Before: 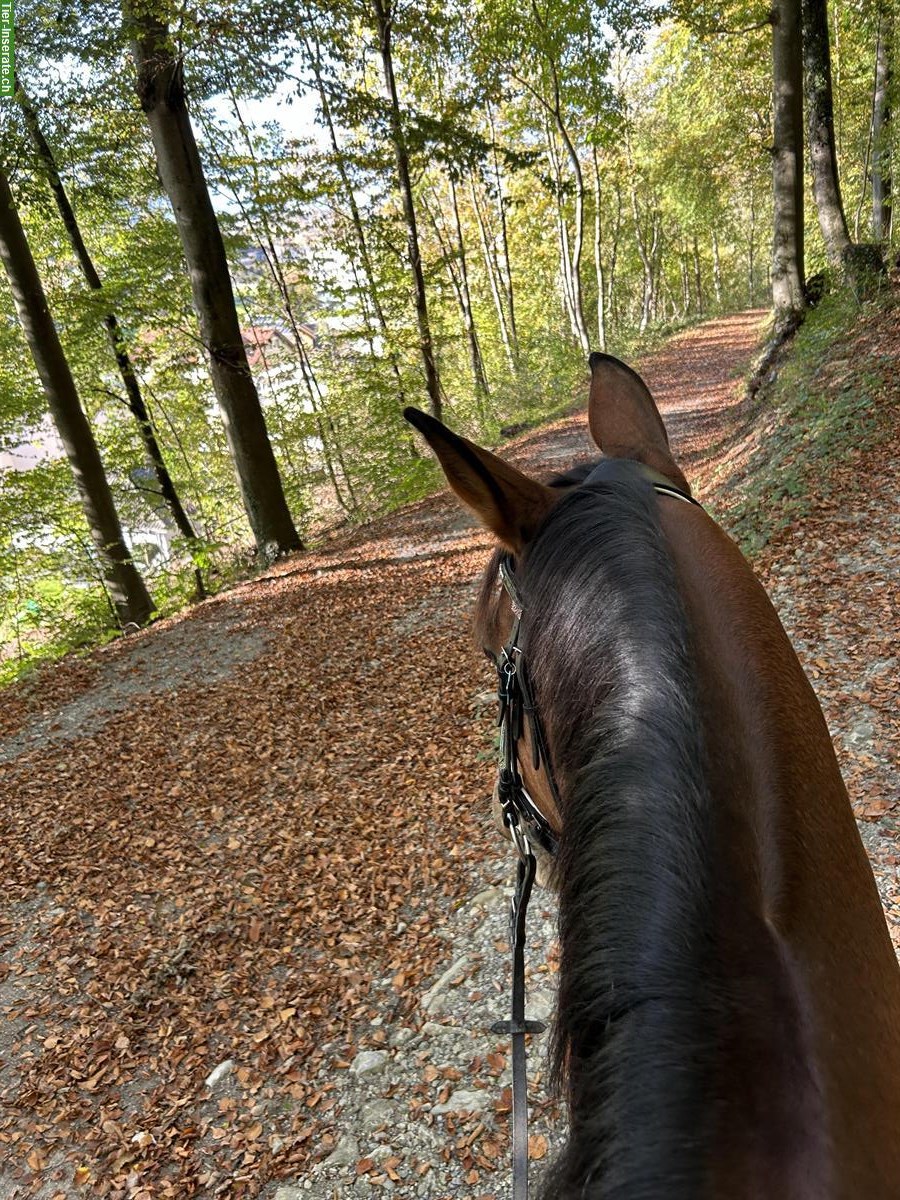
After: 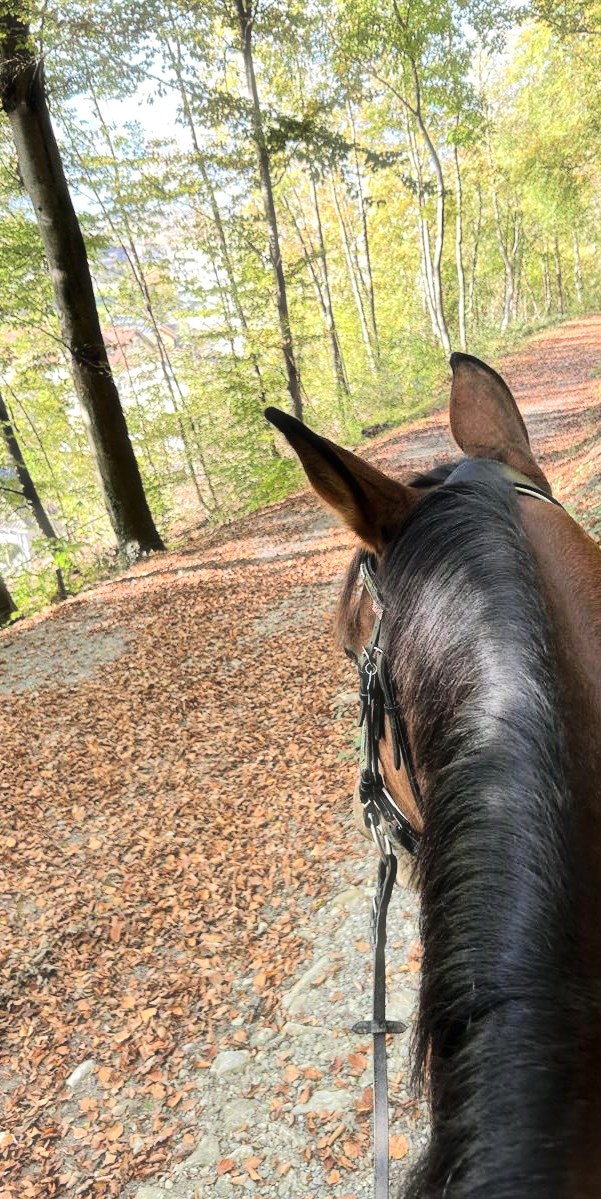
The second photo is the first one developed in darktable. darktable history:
tone equalizer: -7 EV 0.152 EV, -6 EV 0.631 EV, -5 EV 1.12 EV, -4 EV 1.3 EV, -3 EV 1.14 EV, -2 EV 0.6 EV, -1 EV 0.151 EV, edges refinement/feathering 500, mask exposure compensation -1.57 EV, preserve details no
haze removal: strength -0.087, distance 0.354, compatibility mode true, adaptive false
crop and rotate: left 15.509%, right 17.698%
